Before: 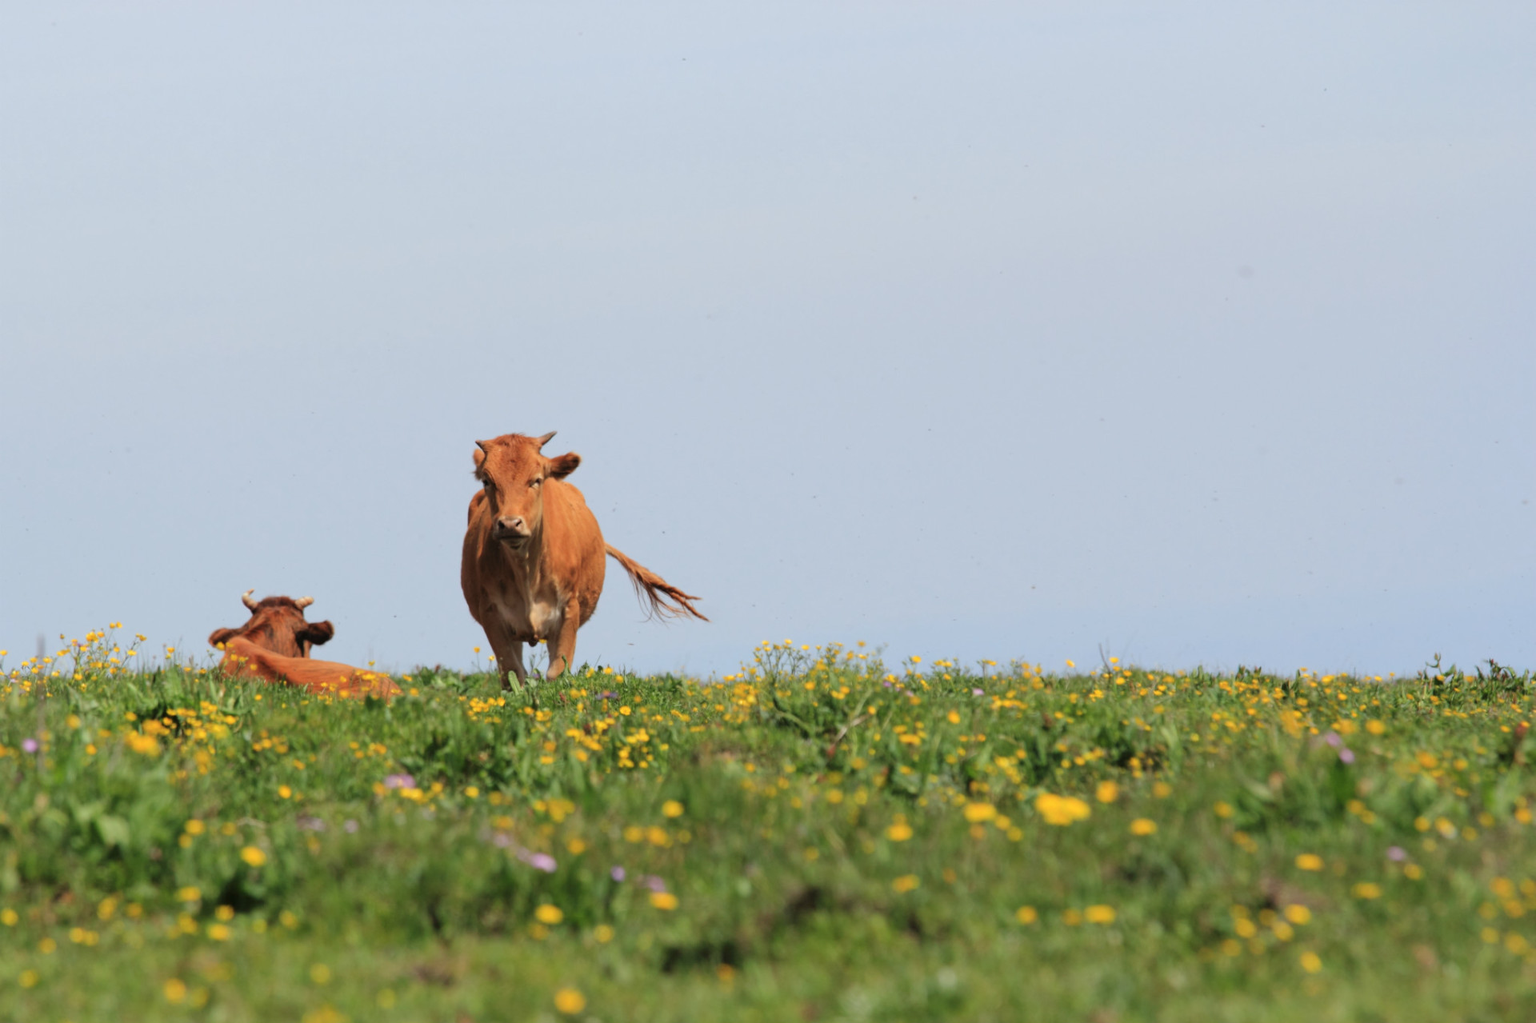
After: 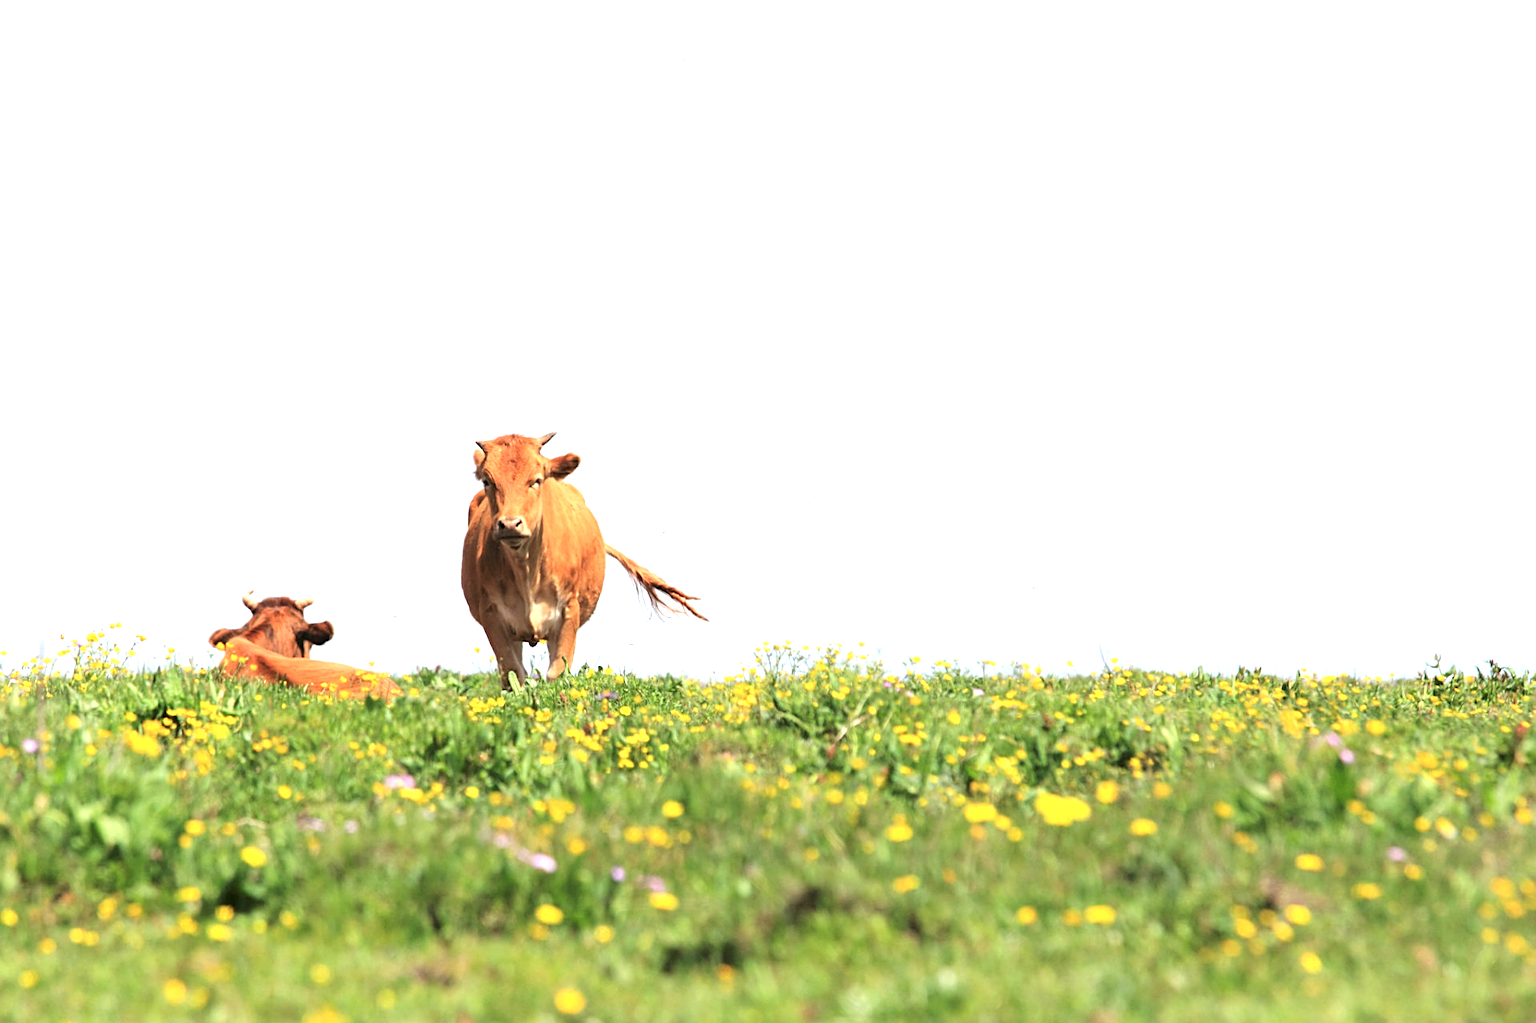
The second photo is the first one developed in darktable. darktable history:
exposure: black level correction 0.001, exposure 1.3 EV, compensate highlight preservation false
sharpen: on, module defaults
